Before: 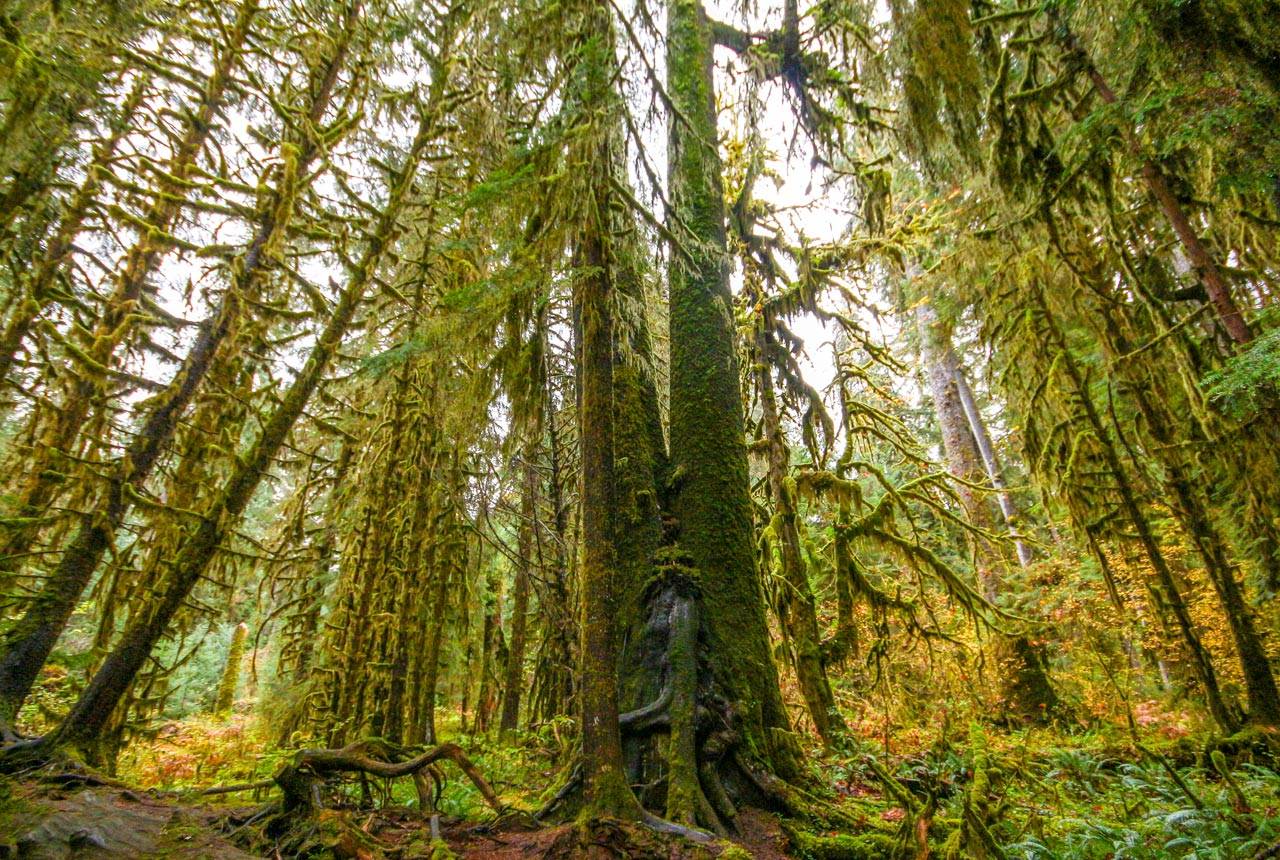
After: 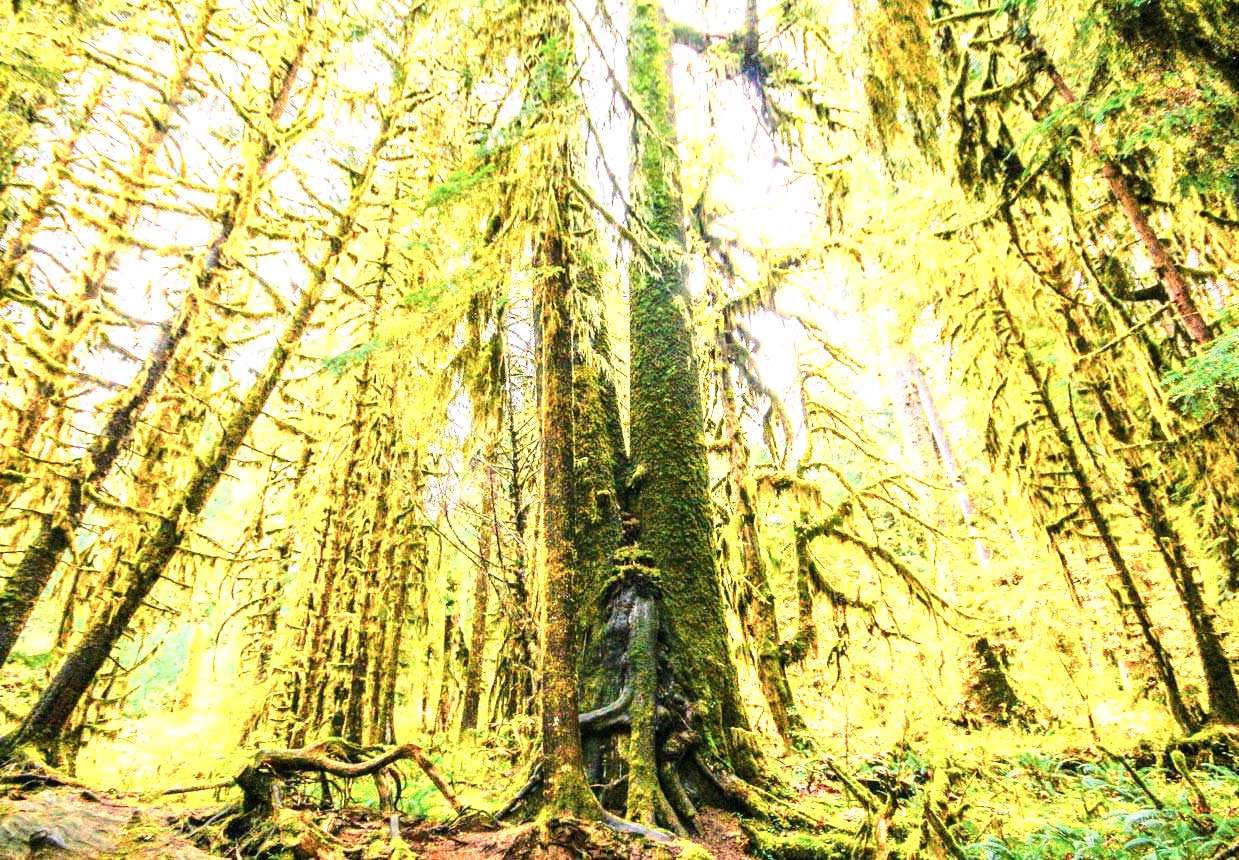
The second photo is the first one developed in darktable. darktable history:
exposure: black level correction 0, exposure 0.498 EV, compensate highlight preservation false
tone curve: curves: ch0 [(0, 0) (0.003, 0.003) (0.011, 0.013) (0.025, 0.029) (0.044, 0.052) (0.069, 0.082) (0.1, 0.118) (0.136, 0.161) (0.177, 0.21) (0.224, 0.27) (0.277, 0.38) (0.335, 0.49) (0.399, 0.594) (0.468, 0.692) (0.543, 0.794) (0.623, 0.857) (0.709, 0.919) (0.801, 0.955) (0.898, 0.978) (1, 1)], color space Lab, linked channels, preserve colors none
crop and rotate: left 3.2%
color zones: curves: ch0 [(0.018, 0.548) (0.197, 0.654) (0.425, 0.447) (0.605, 0.658) (0.732, 0.579)]; ch1 [(0.105, 0.531) (0.224, 0.531) (0.386, 0.39) (0.618, 0.456) (0.732, 0.456) (0.956, 0.421)]; ch2 [(0.039, 0.583) (0.215, 0.465) (0.399, 0.544) (0.465, 0.548) (0.614, 0.447) (0.724, 0.43) (0.882, 0.623) (0.956, 0.632)]
